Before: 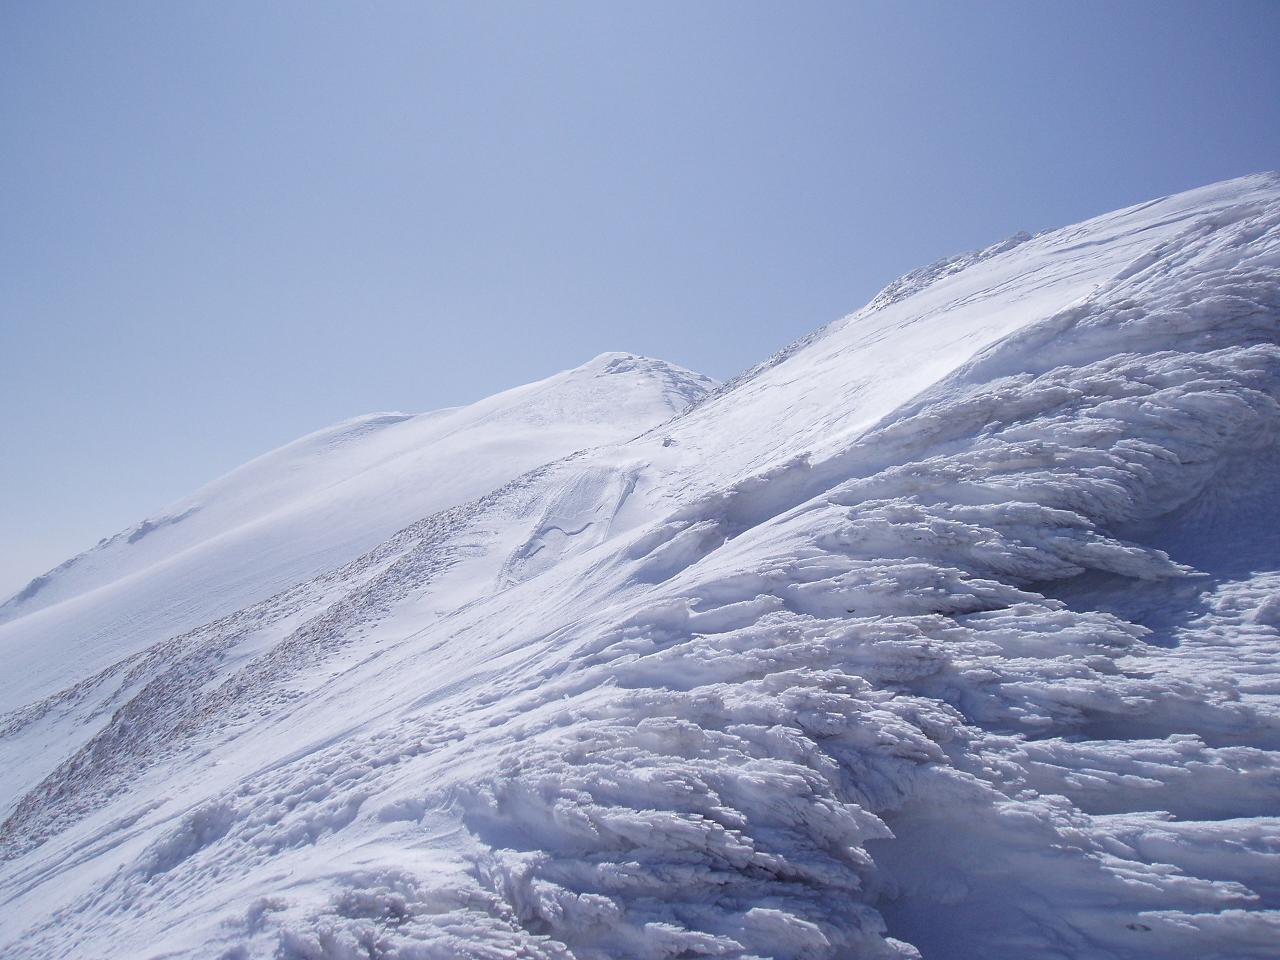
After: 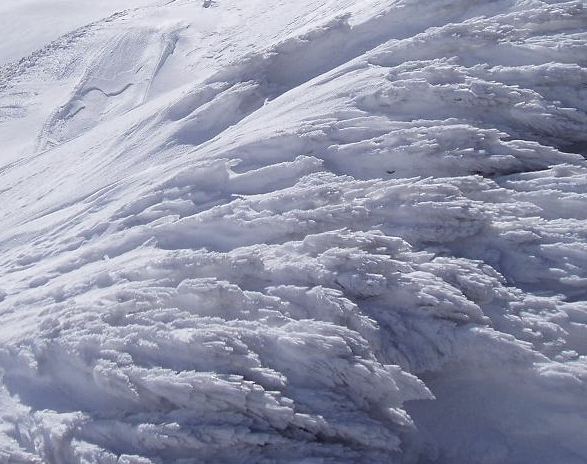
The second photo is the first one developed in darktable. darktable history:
crop: left 35.976%, top 45.819%, right 18.162%, bottom 5.807%
color balance: input saturation 100.43%, contrast fulcrum 14.22%, output saturation 70.41%
